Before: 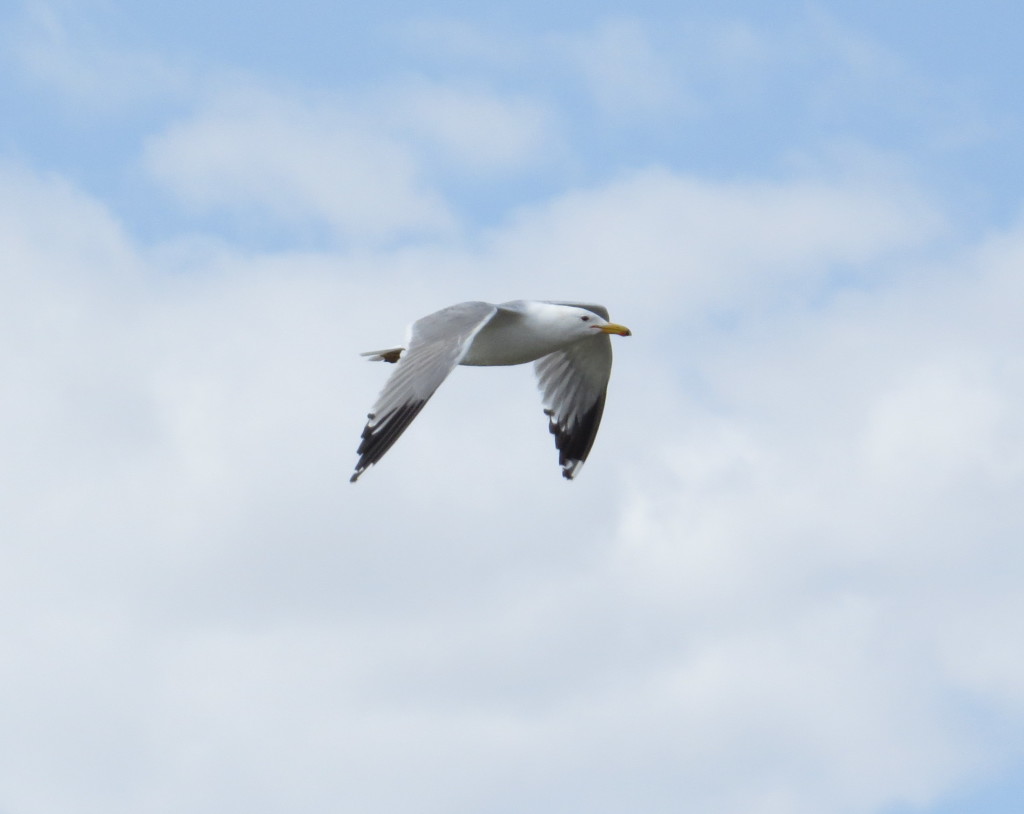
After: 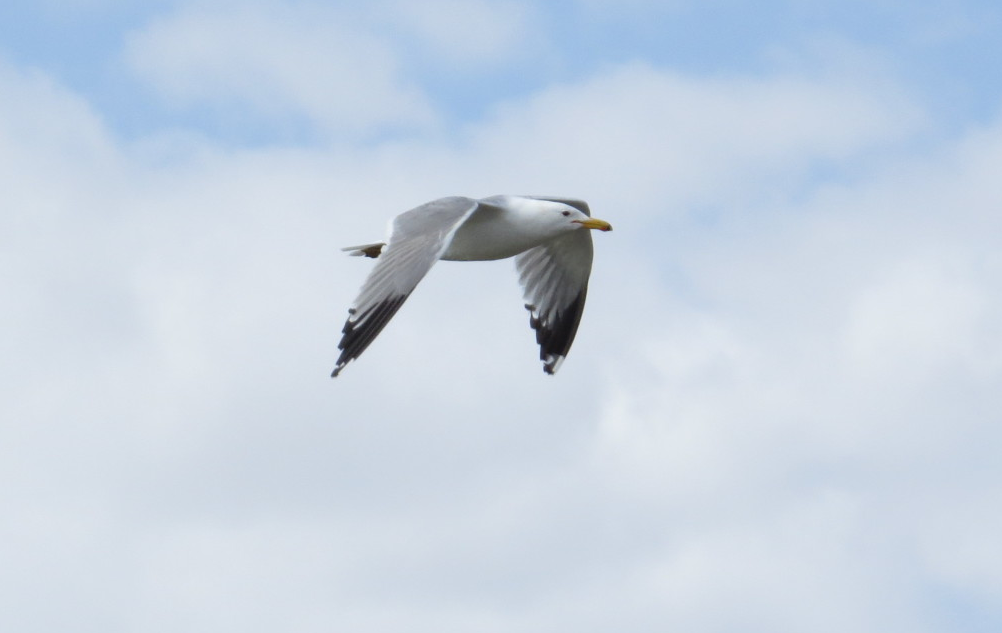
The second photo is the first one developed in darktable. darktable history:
crop and rotate: left 1.856%, top 13.018%, right 0.224%, bottom 9.131%
